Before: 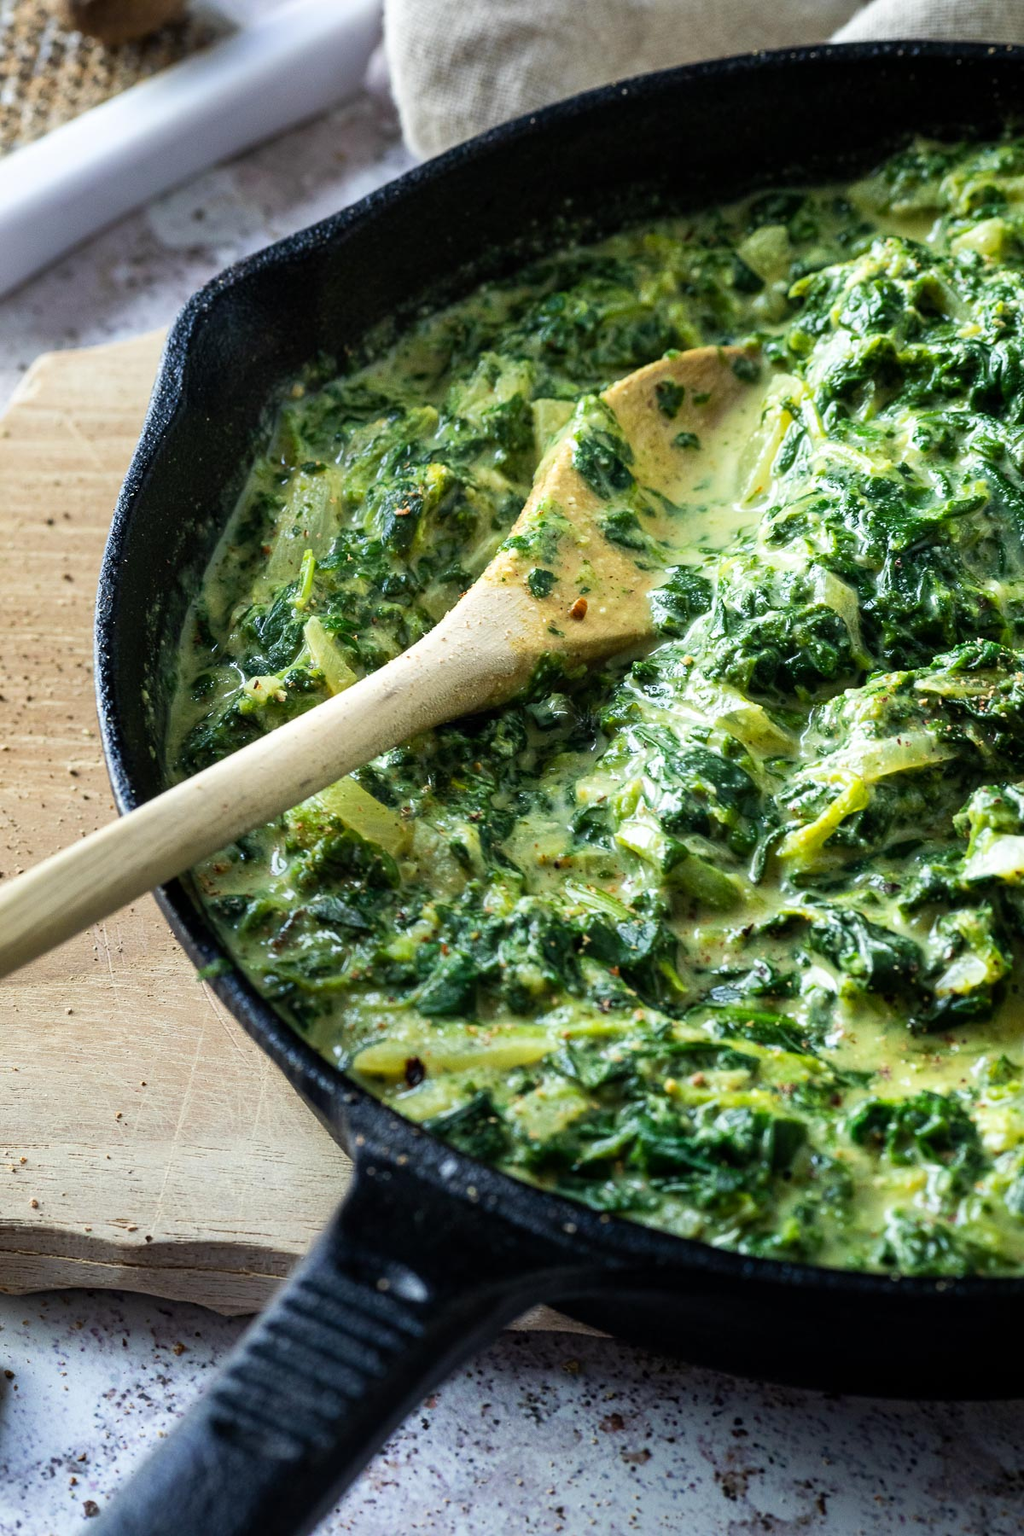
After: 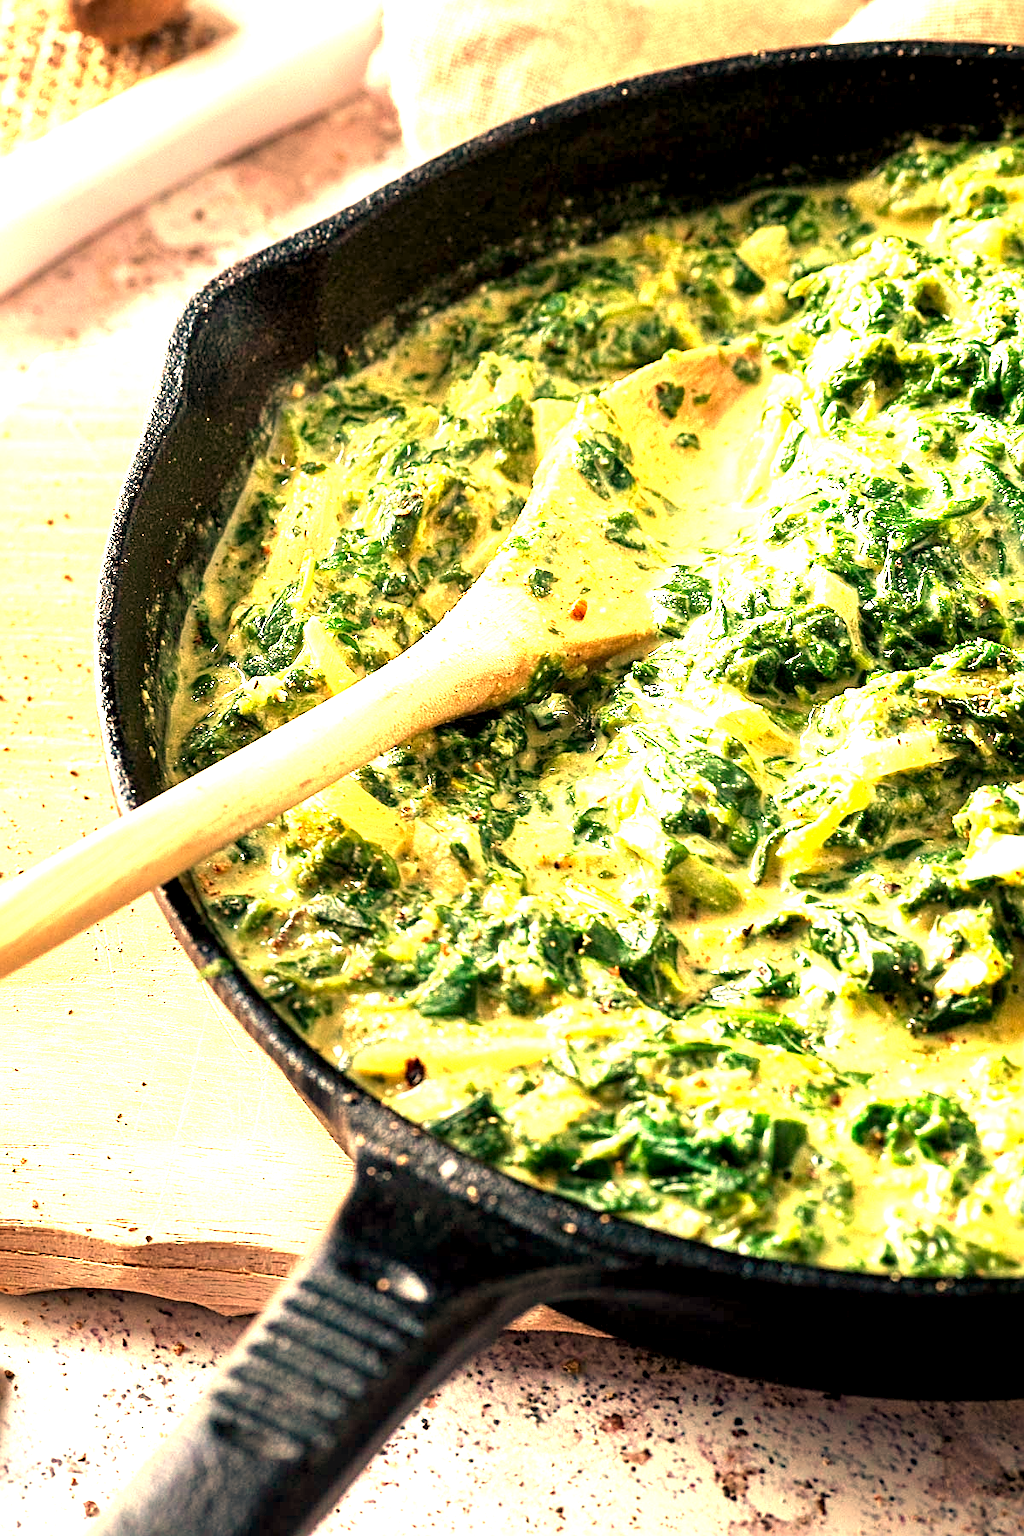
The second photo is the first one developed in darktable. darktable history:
exposure: black level correction 0.001, exposure 2 EV, compensate highlight preservation false
sharpen: on, module defaults
white balance: red 1.467, blue 0.684
